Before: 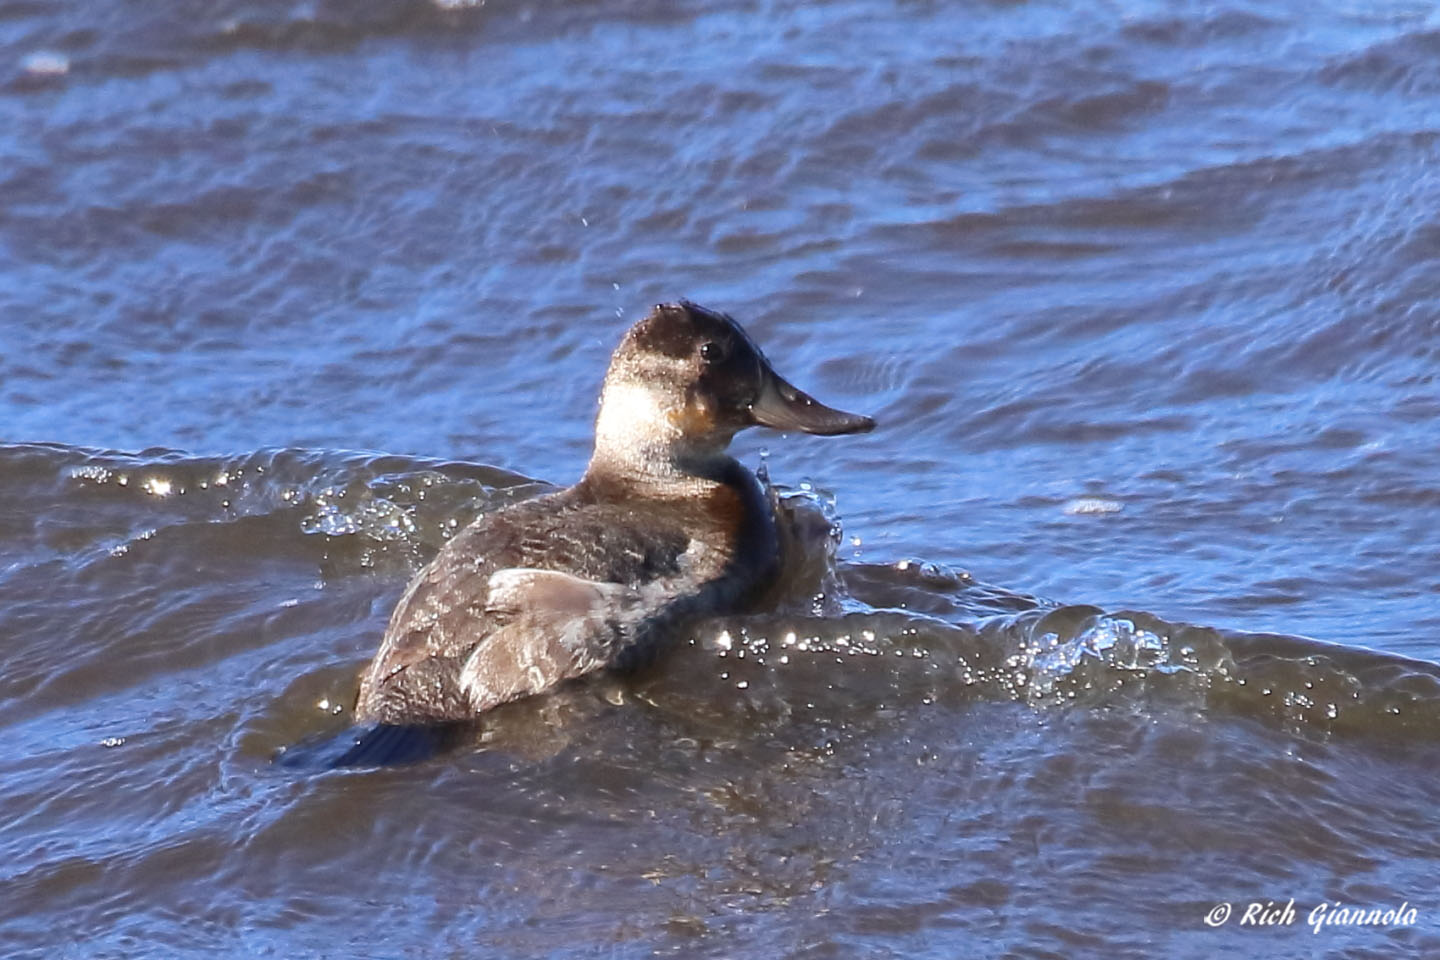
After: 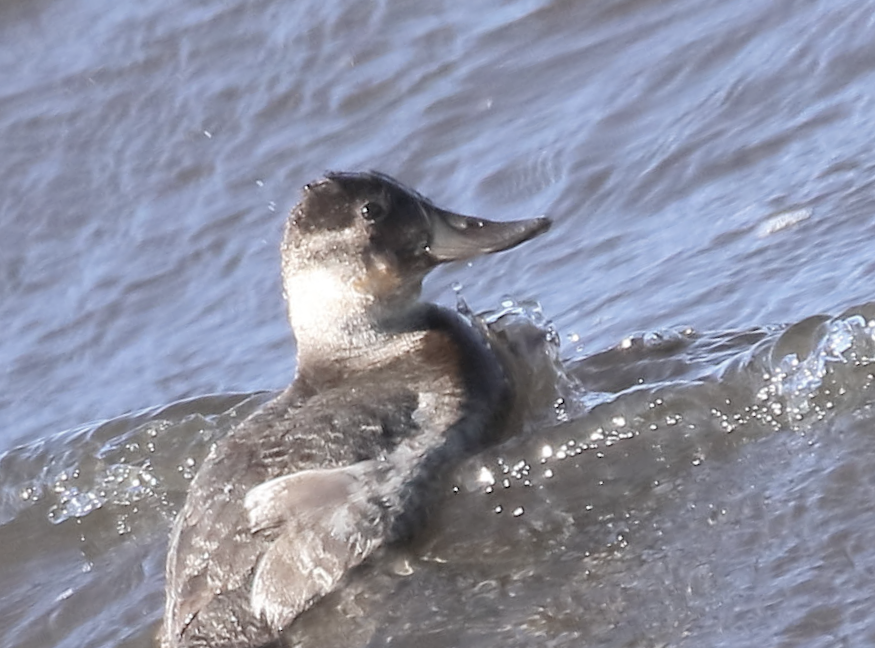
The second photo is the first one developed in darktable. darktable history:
crop and rotate: angle 20.6°, left 6.898%, right 4.142%, bottom 1.11%
contrast brightness saturation: brightness 0.186, saturation -0.496
